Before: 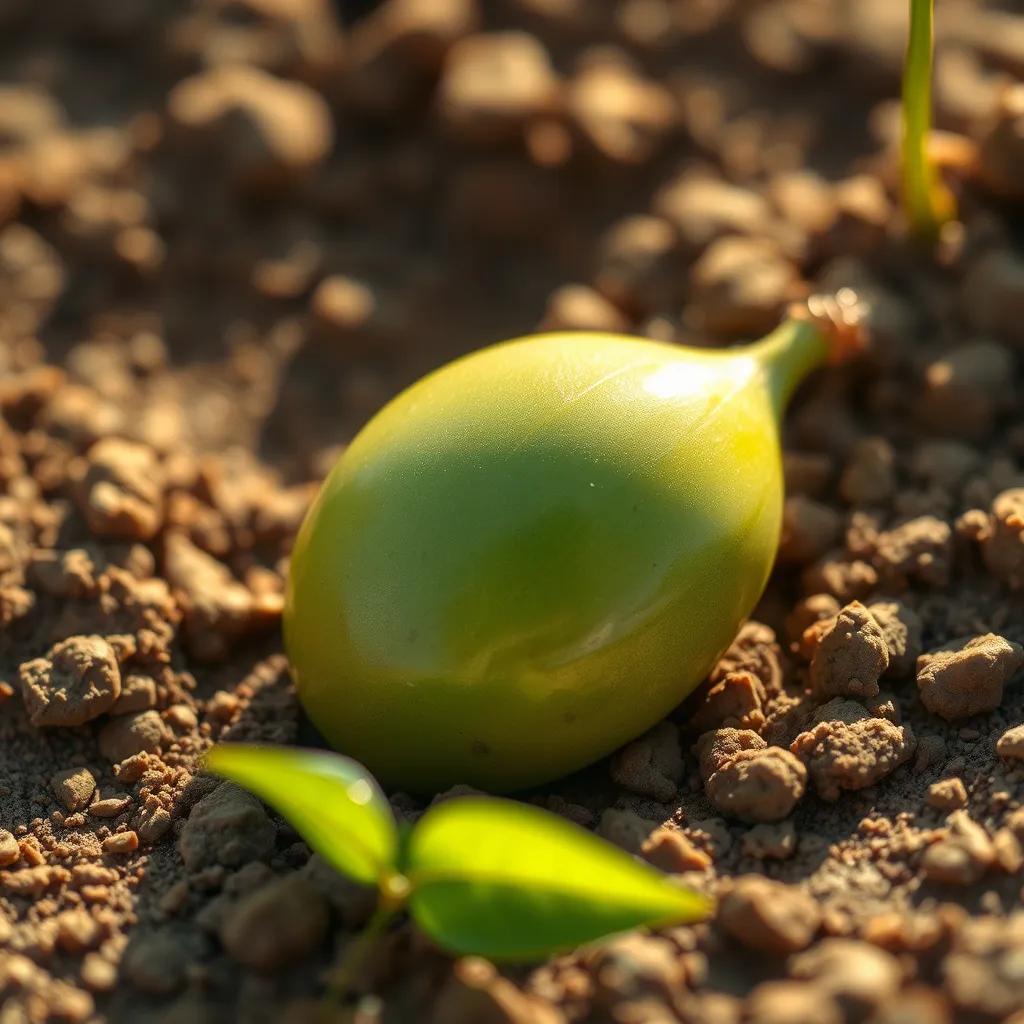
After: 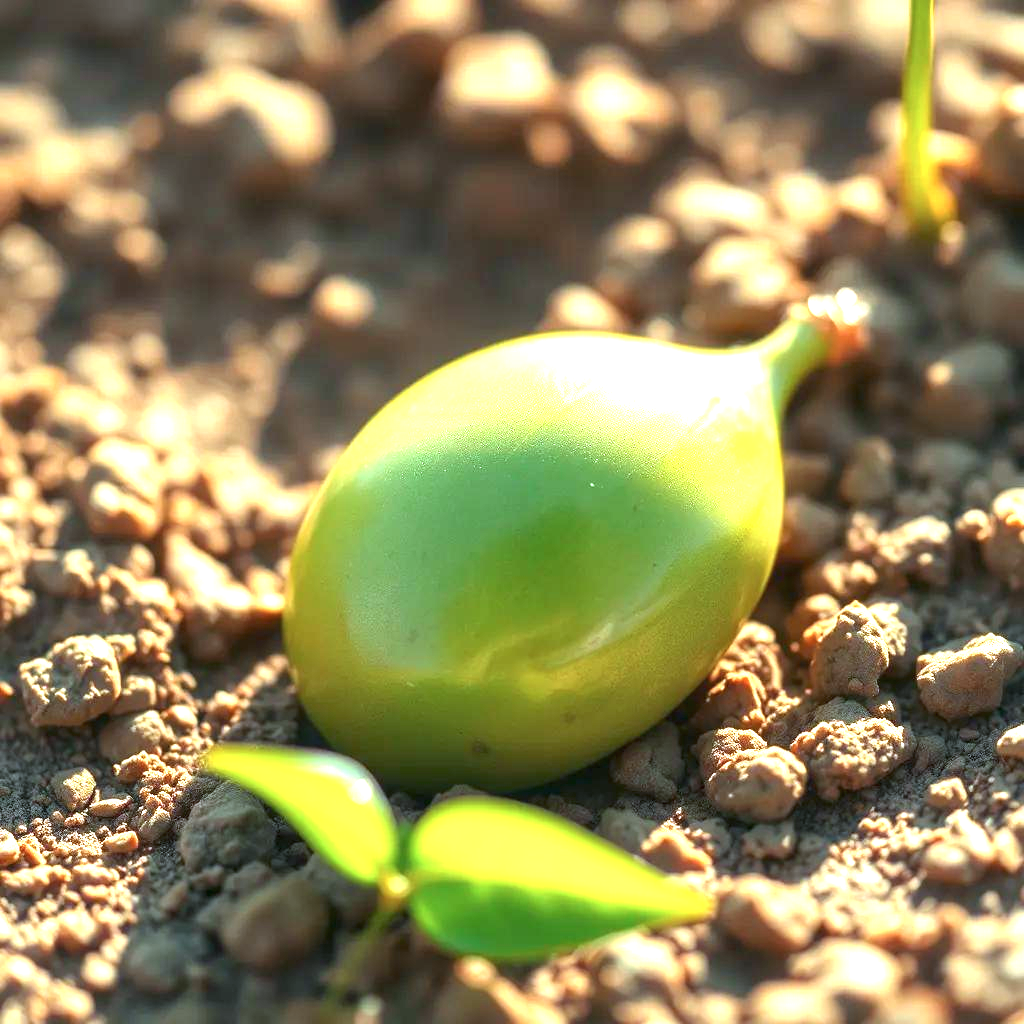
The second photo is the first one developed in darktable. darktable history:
exposure: black level correction 0, exposure 1.7 EV, compensate exposure bias true, compensate highlight preservation false
color calibration: illuminant Planckian (black body), x 0.375, y 0.373, temperature 4117 K
